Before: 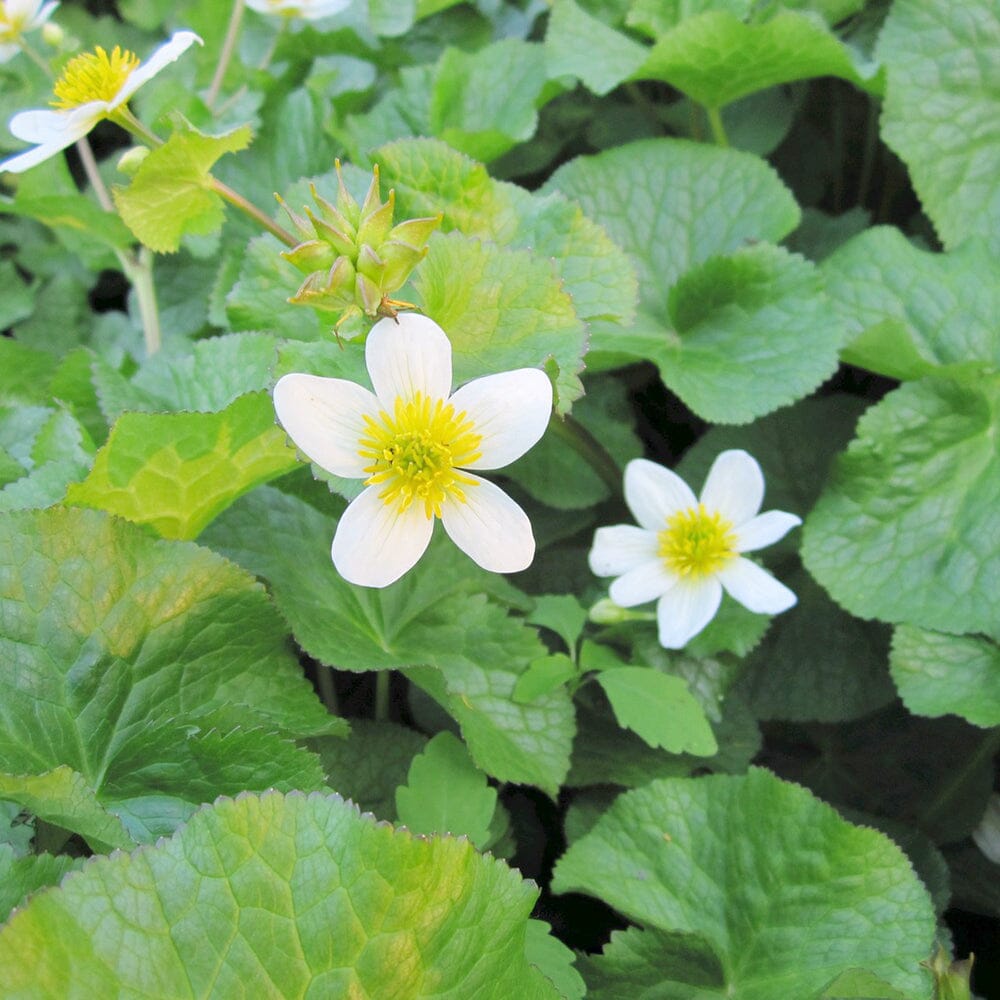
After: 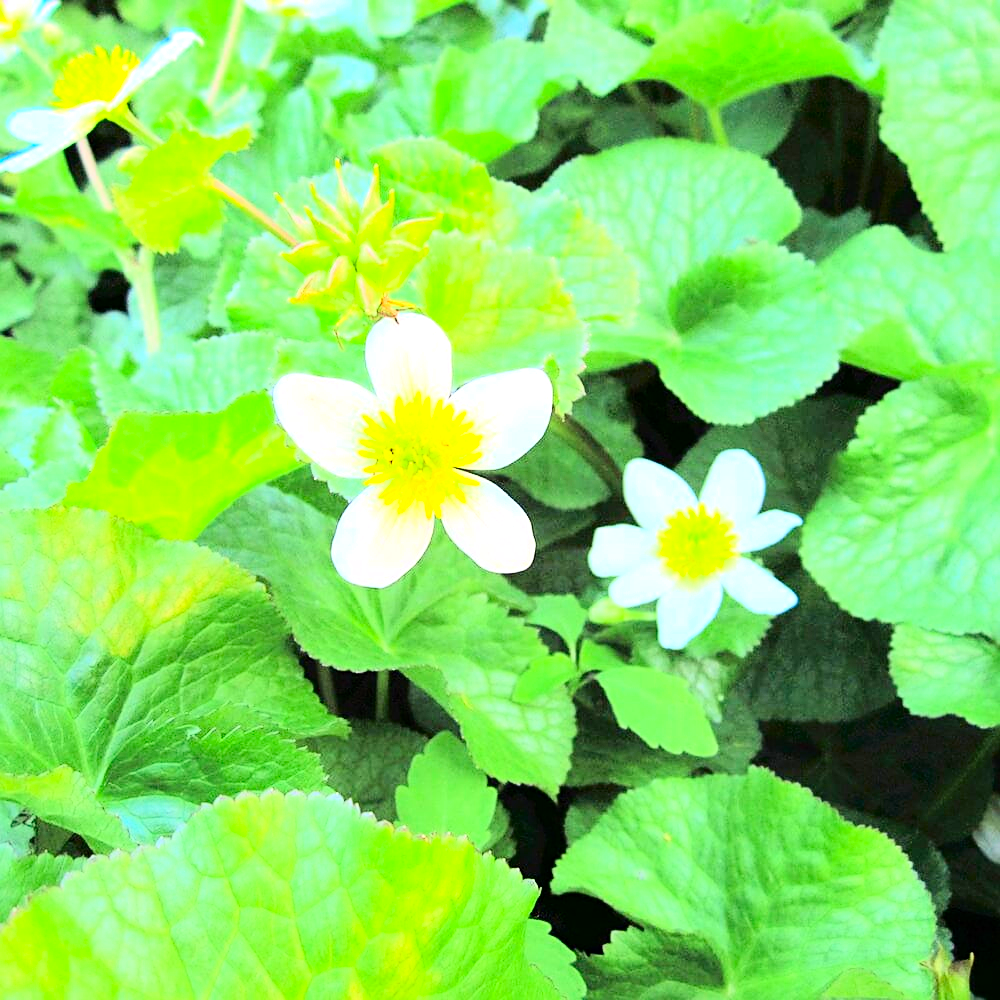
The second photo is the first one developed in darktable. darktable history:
contrast brightness saturation: contrast 0.227, brightness 0.109, saturation 0.289
sharpen: on, module defaults
tone curve: curves: ch0 [(0, 0) (0.091, 0.077) (0.389, 0.458) (0.745, 0.82) (0.856, 0.899) (0.92, 0.938) (1, 0.973)]; ch1 [(0, 0) (0.437, 0.404) (0.5, 0.5) (0.529, 0.55) (0.58, 0.6) (0.616, 0.649) (1, 1)]; ch2 [(0, 0) (0.442, 0.415) (0.5, 0.5) (0.535, 0.557) (0.585, 0.62) (1, 1)], color space Lab, independent channels, preserve colors none
tone equalizer: -8 EV -0.733 EV, -7 EV -0.735 EV, -6 EV -0.613 EV, -5 EV -0.411 EV, -3 EV 0.394 EV, -2 EV 0.6 EV, -1 EV 0.699 EV, +0 EV 0.742 EV
